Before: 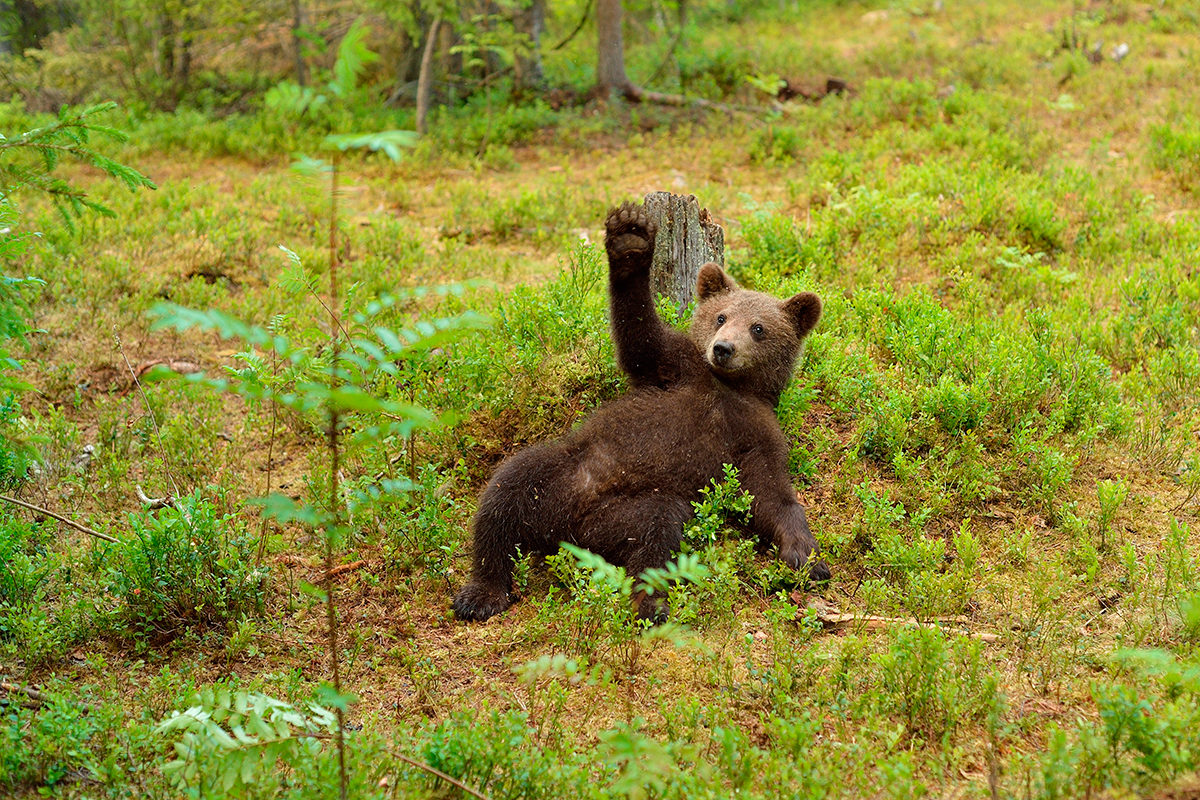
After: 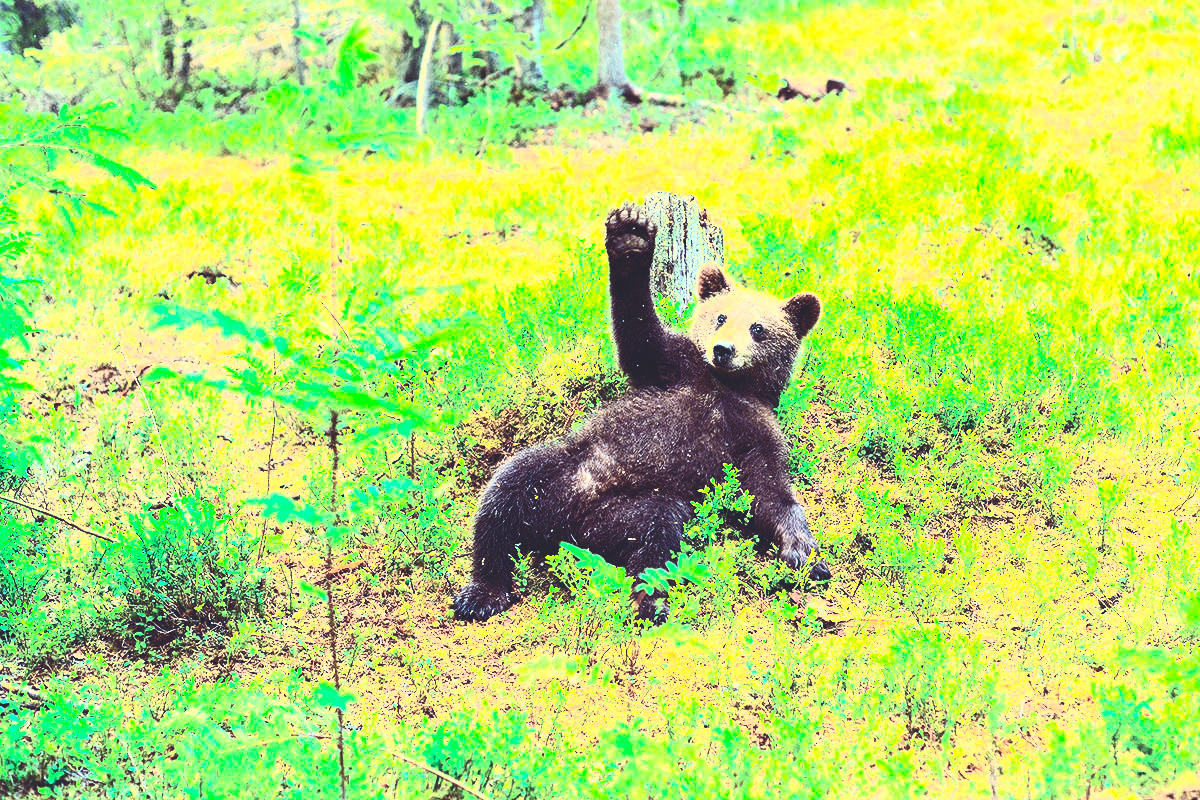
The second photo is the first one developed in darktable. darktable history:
exposure: black level correction 0, exposure 1.388 EV, compensate exposure bias true, compensate highlight preservation false
rgb curve: curves: ch0 [(0, 0.186) (0.314, 0.284) (0.576, 0.466) (0.805, 0.691) (0.936, 0.886)]; ch1 [(0, 0.186) (0.314, 0.284) (0.581, 0.534) (0.771, 0.746) (0.936, 0.958)]; ch2 [(0, 0.216) (0.275, 0.39) (1, 1)], mode RGB, independent channels, compensate middle gray true, preserve colors none
contrast brightness saturation: contrast 0.62, brightness 0.34, saturation 0.14
